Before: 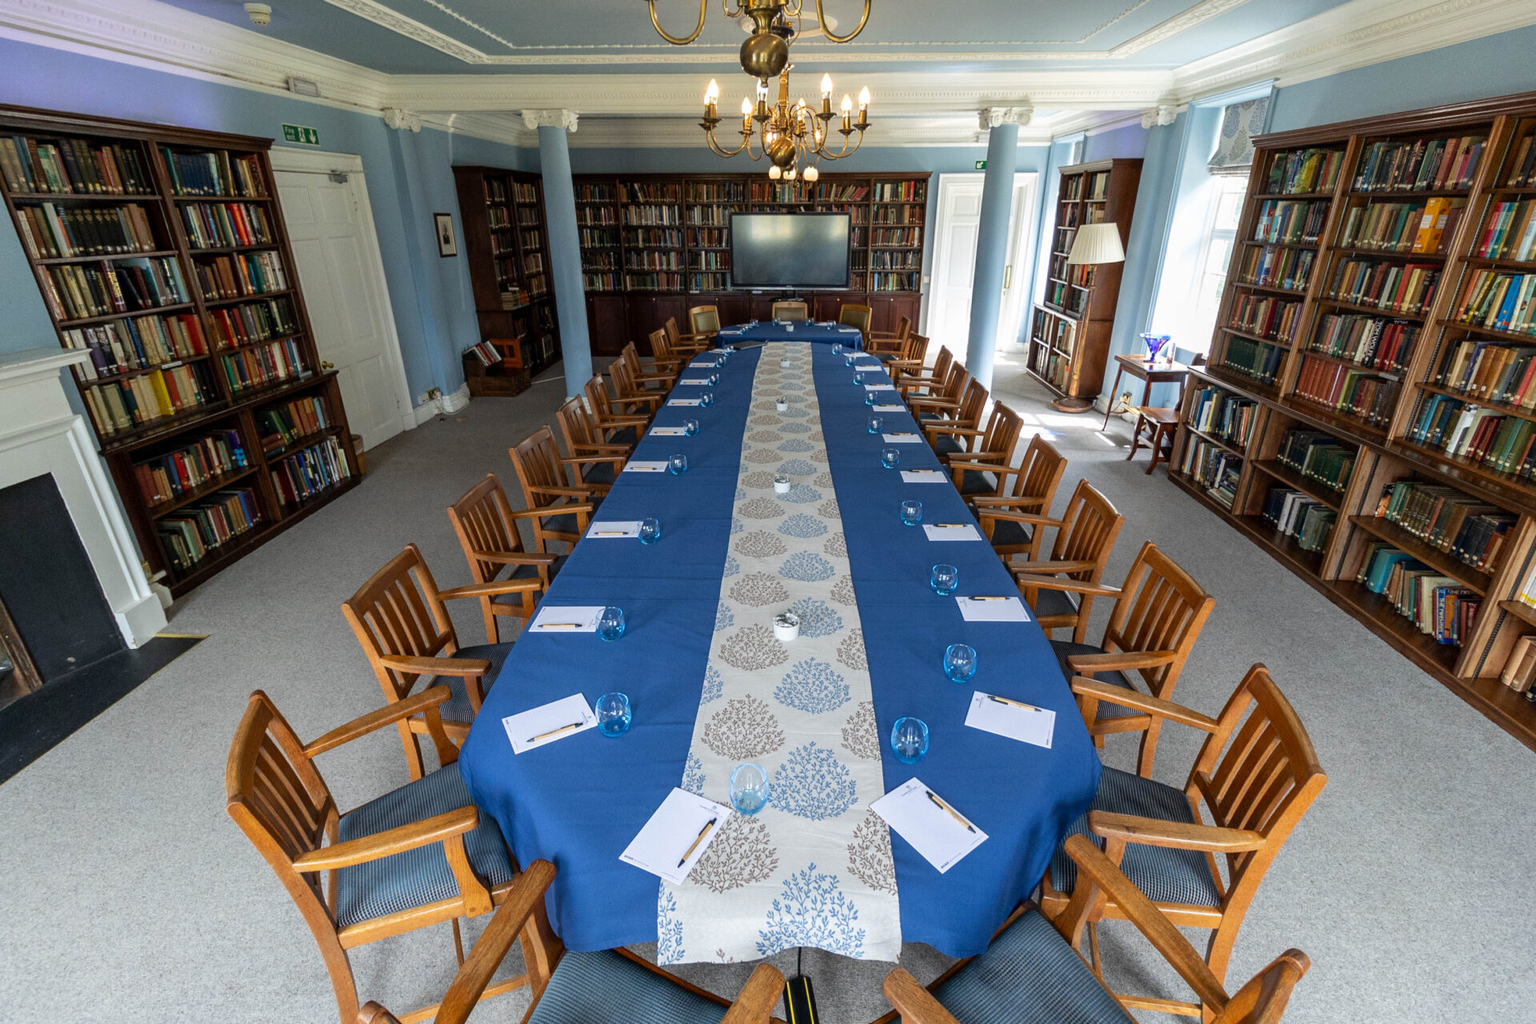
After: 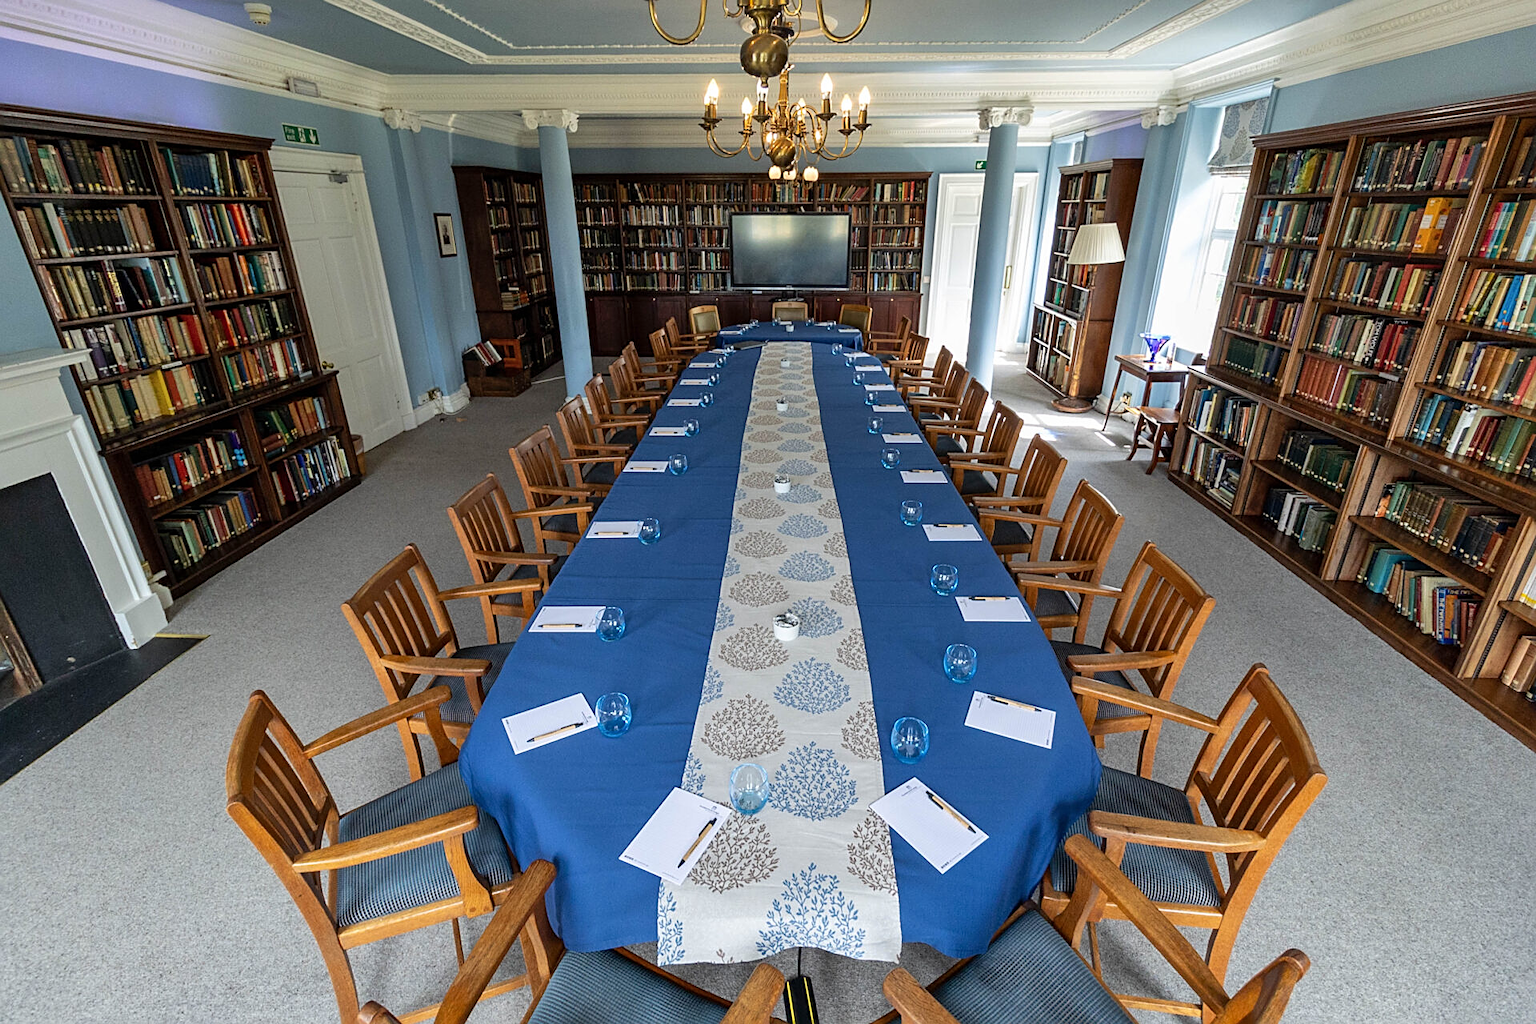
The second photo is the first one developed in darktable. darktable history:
sharpen: on, module defaults
shadows and highlights: highlights color adjustment 0%, low approximation 0.01, soften with gaussian
